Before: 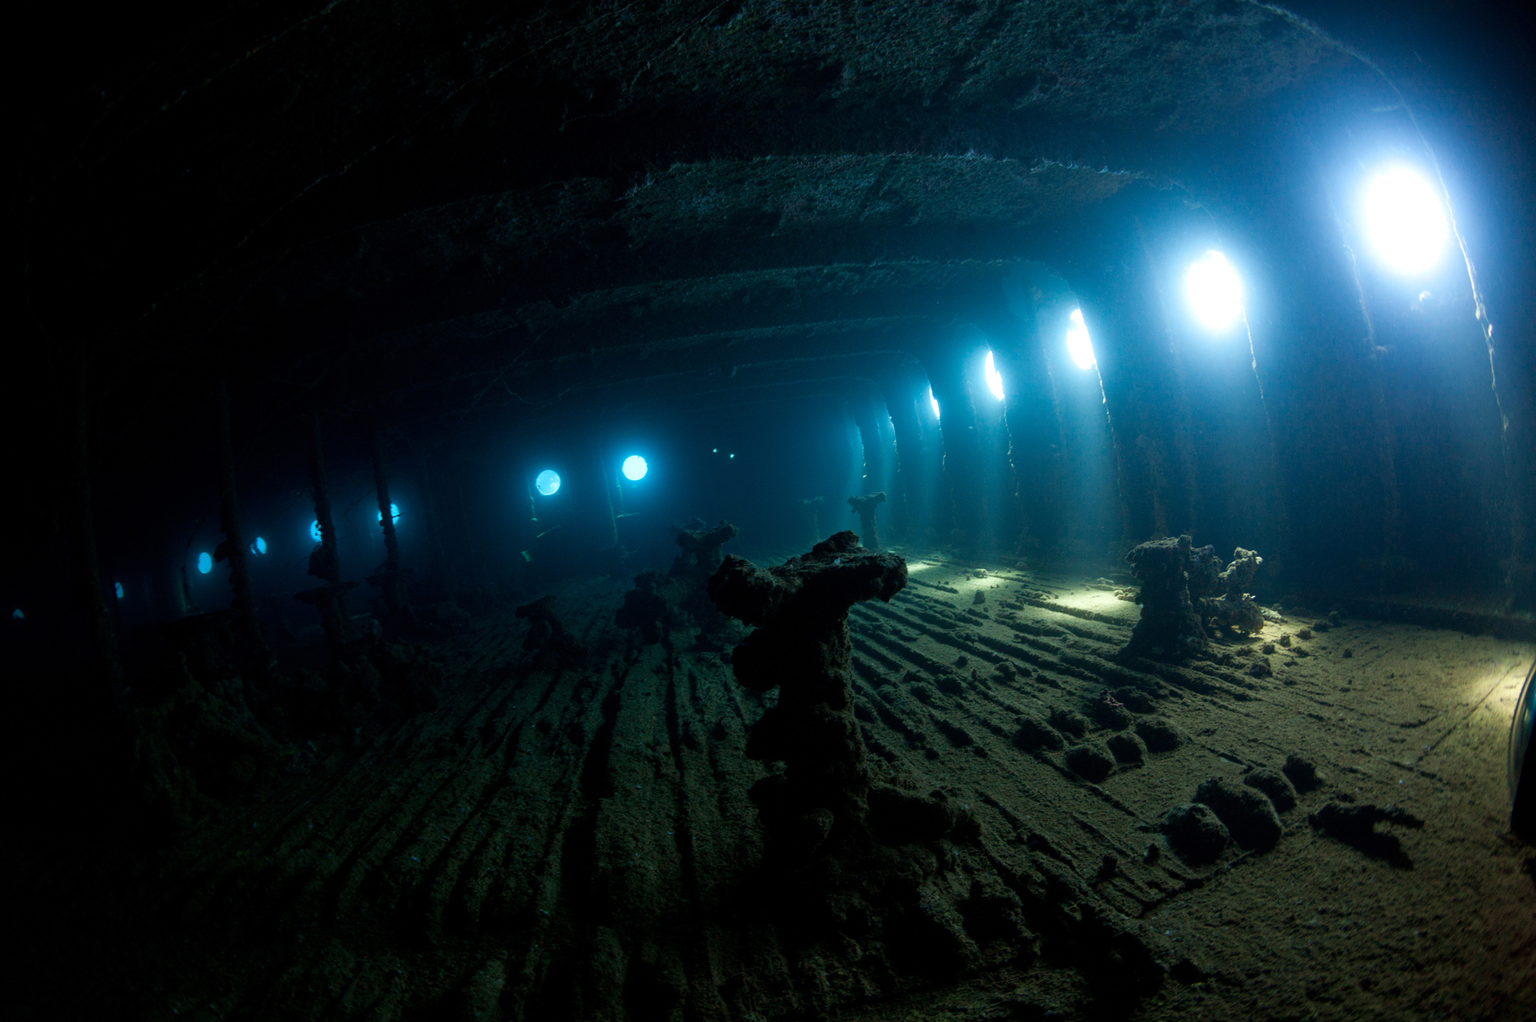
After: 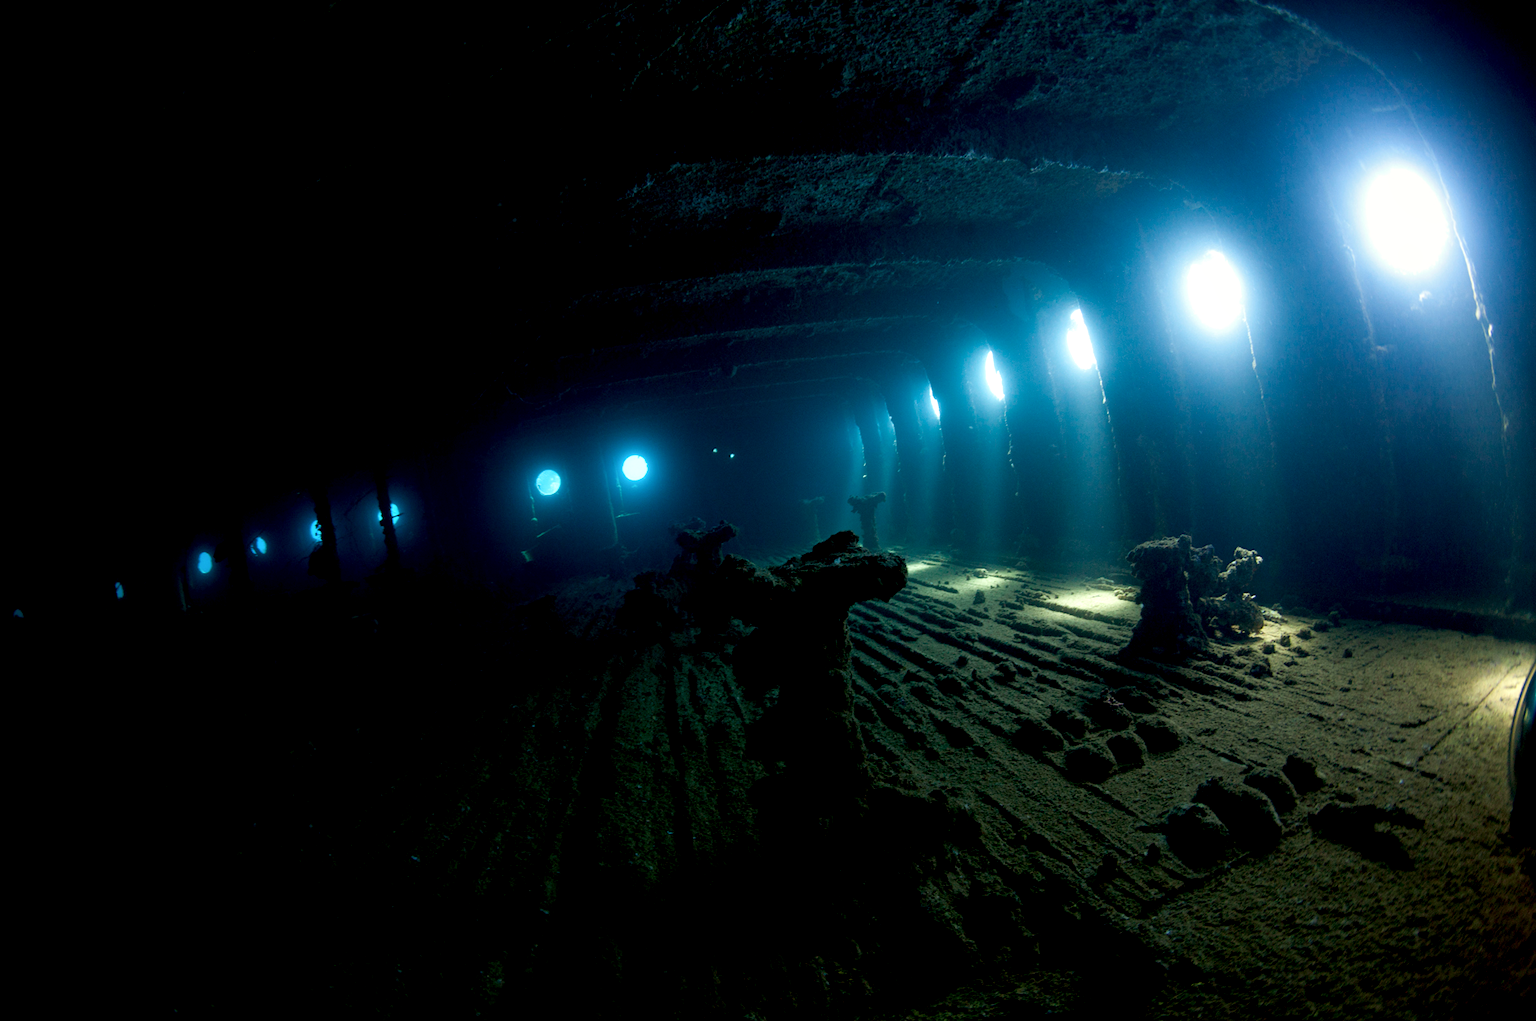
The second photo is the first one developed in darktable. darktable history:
contrast equalizer: octaves 7, y [[0.6 ×6], [0.55 ×6], [0 ×6], [0 ×6], [0 ×6]], mix 0.3
exposure: black level correction 0.009, exposure -0.159 EV, compensate highlight preservation false
